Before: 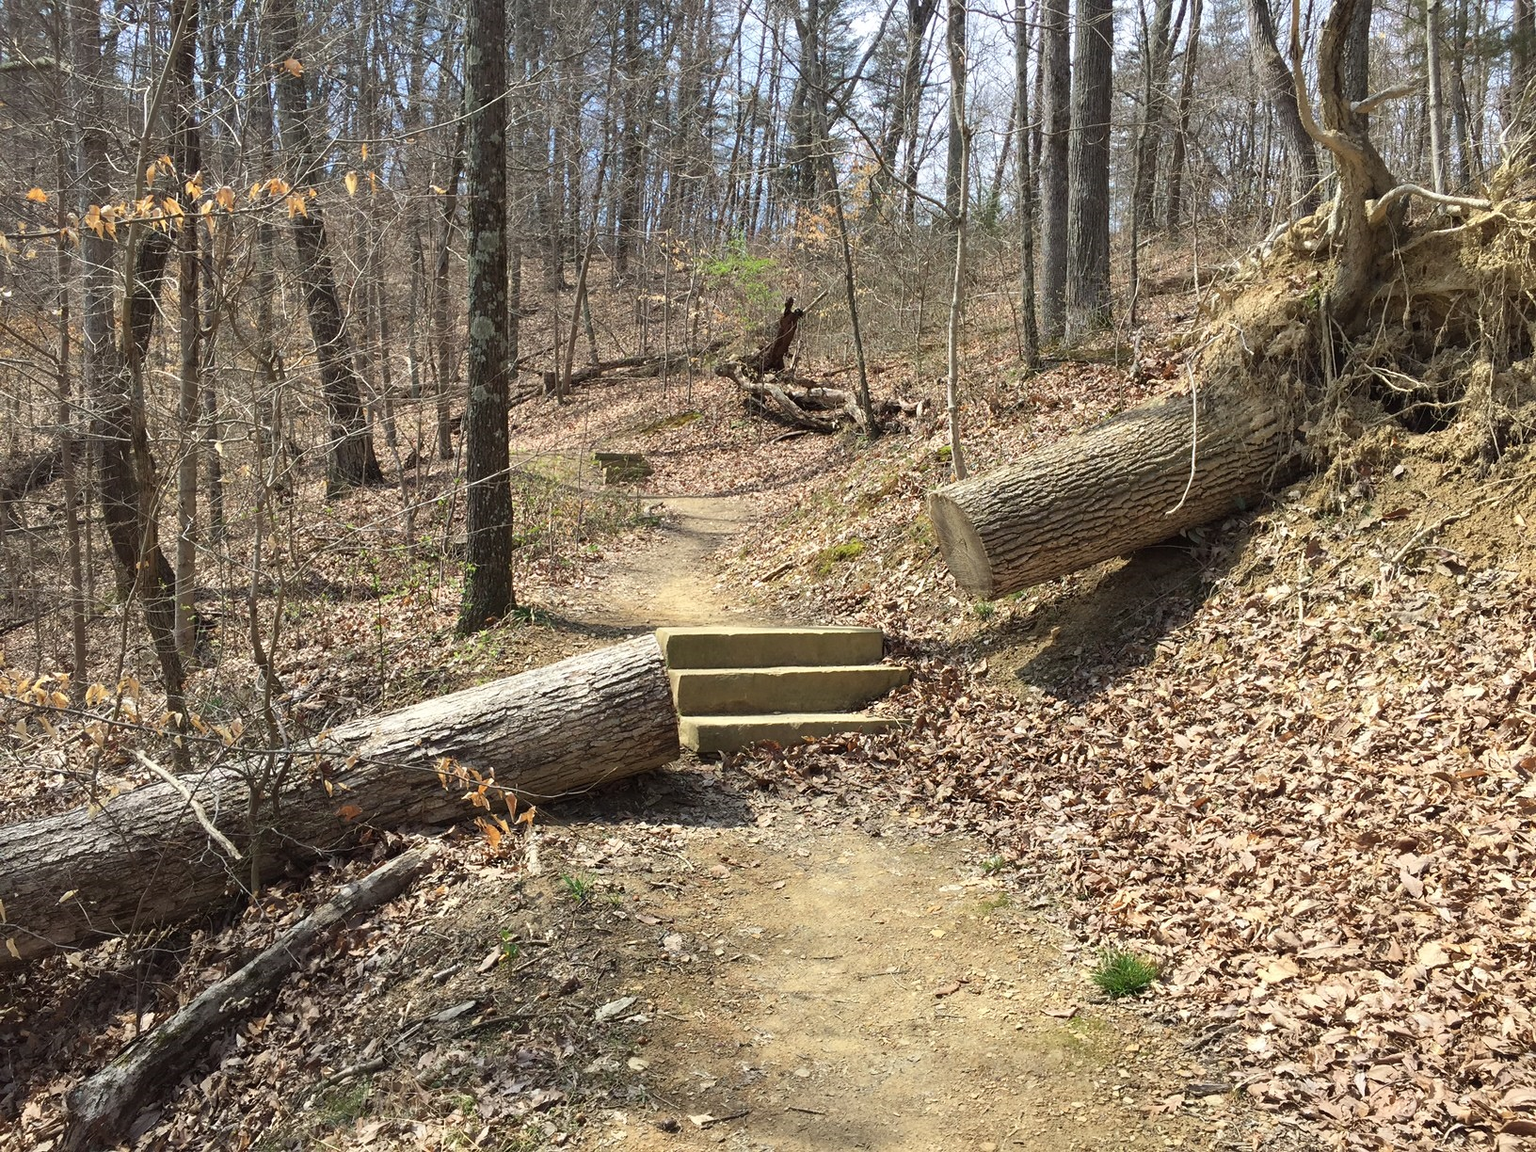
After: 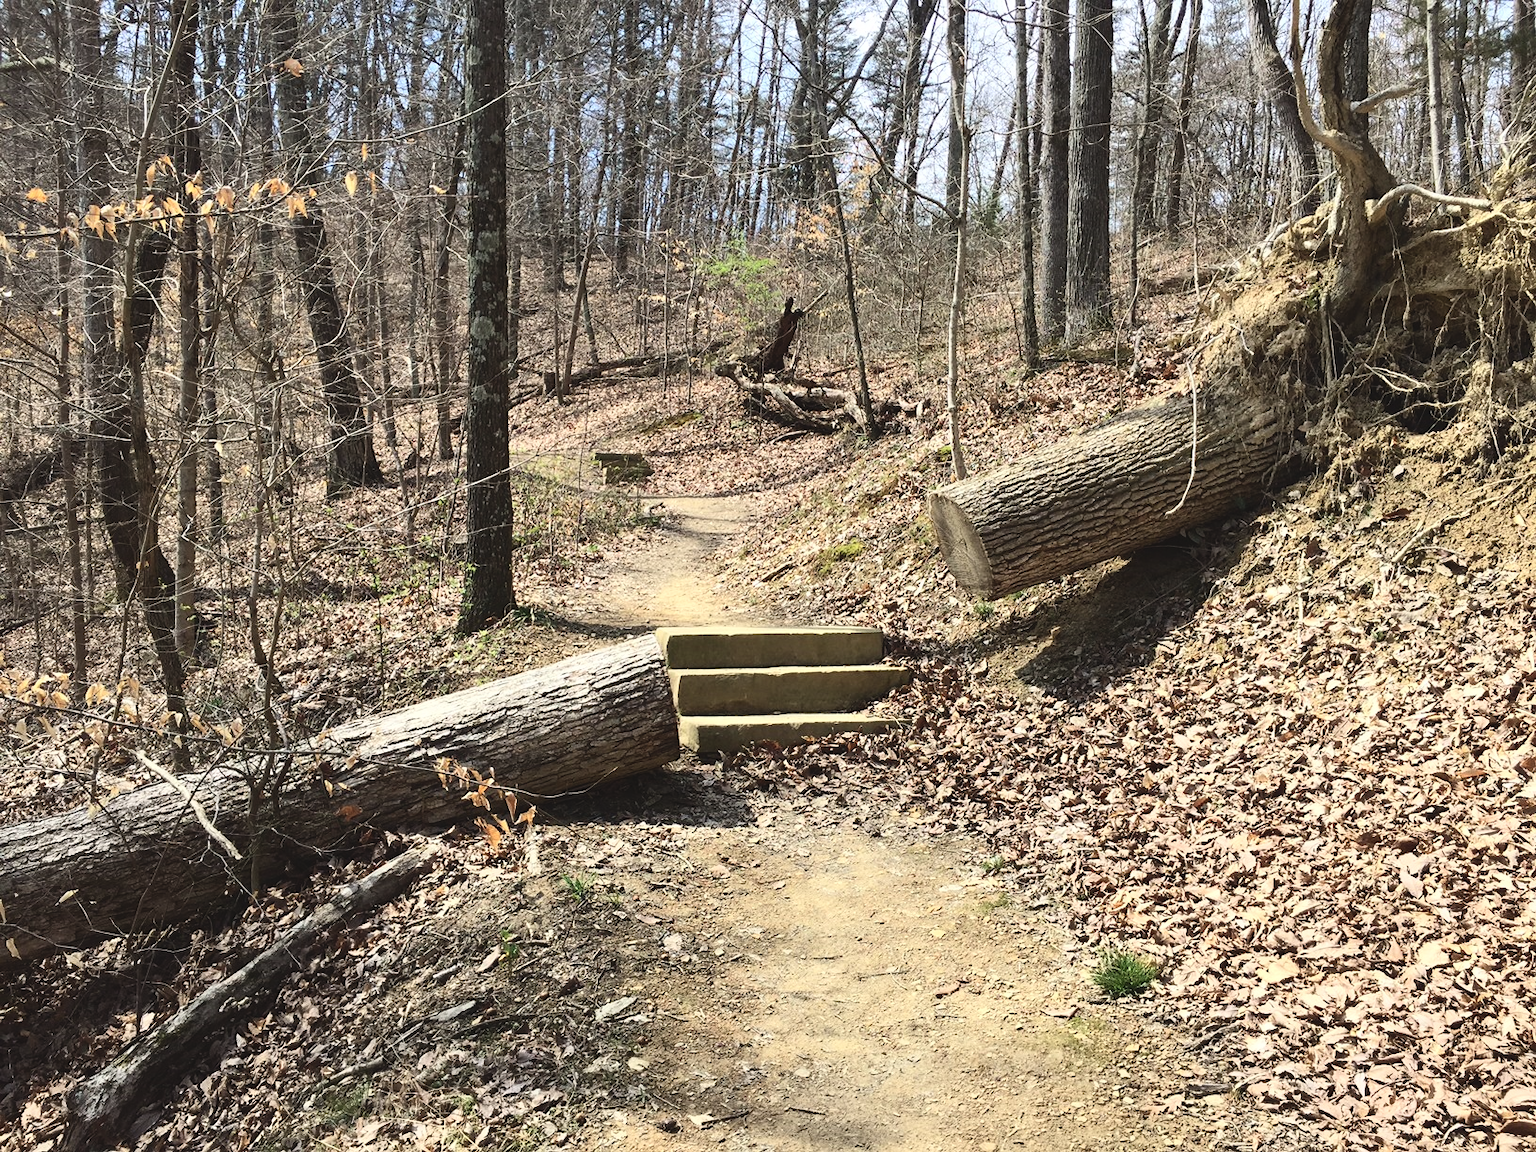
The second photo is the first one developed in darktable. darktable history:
contrast brightness saturation: contrast 0.28
exposure: black level correction -0.015, compensate highlight preservation false
